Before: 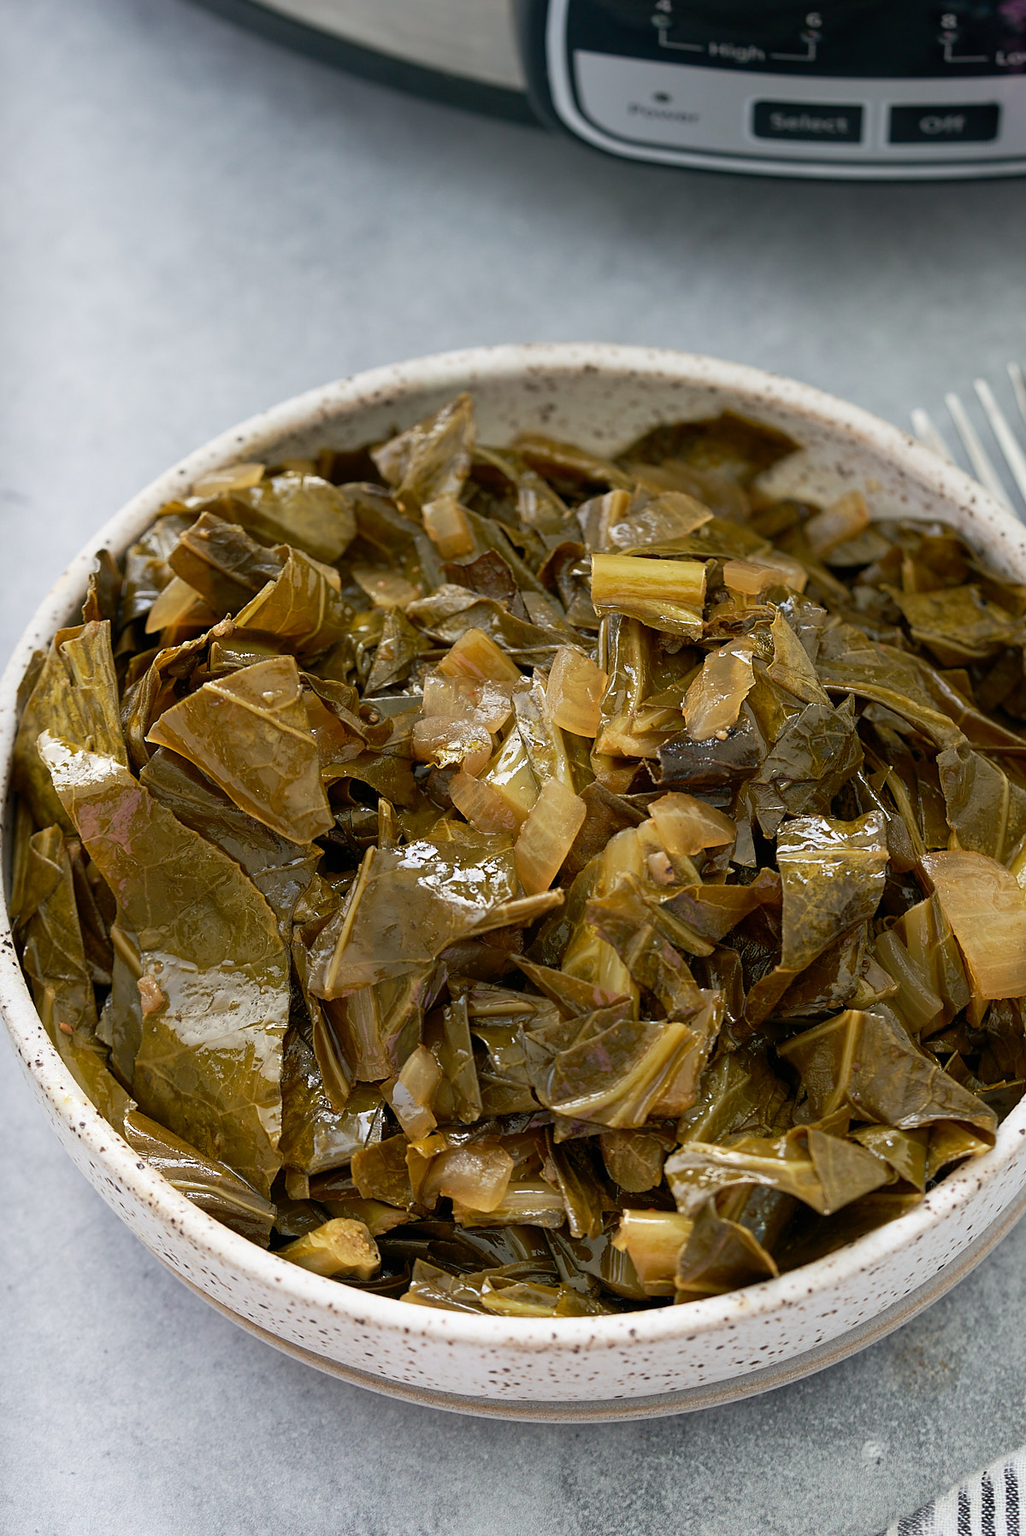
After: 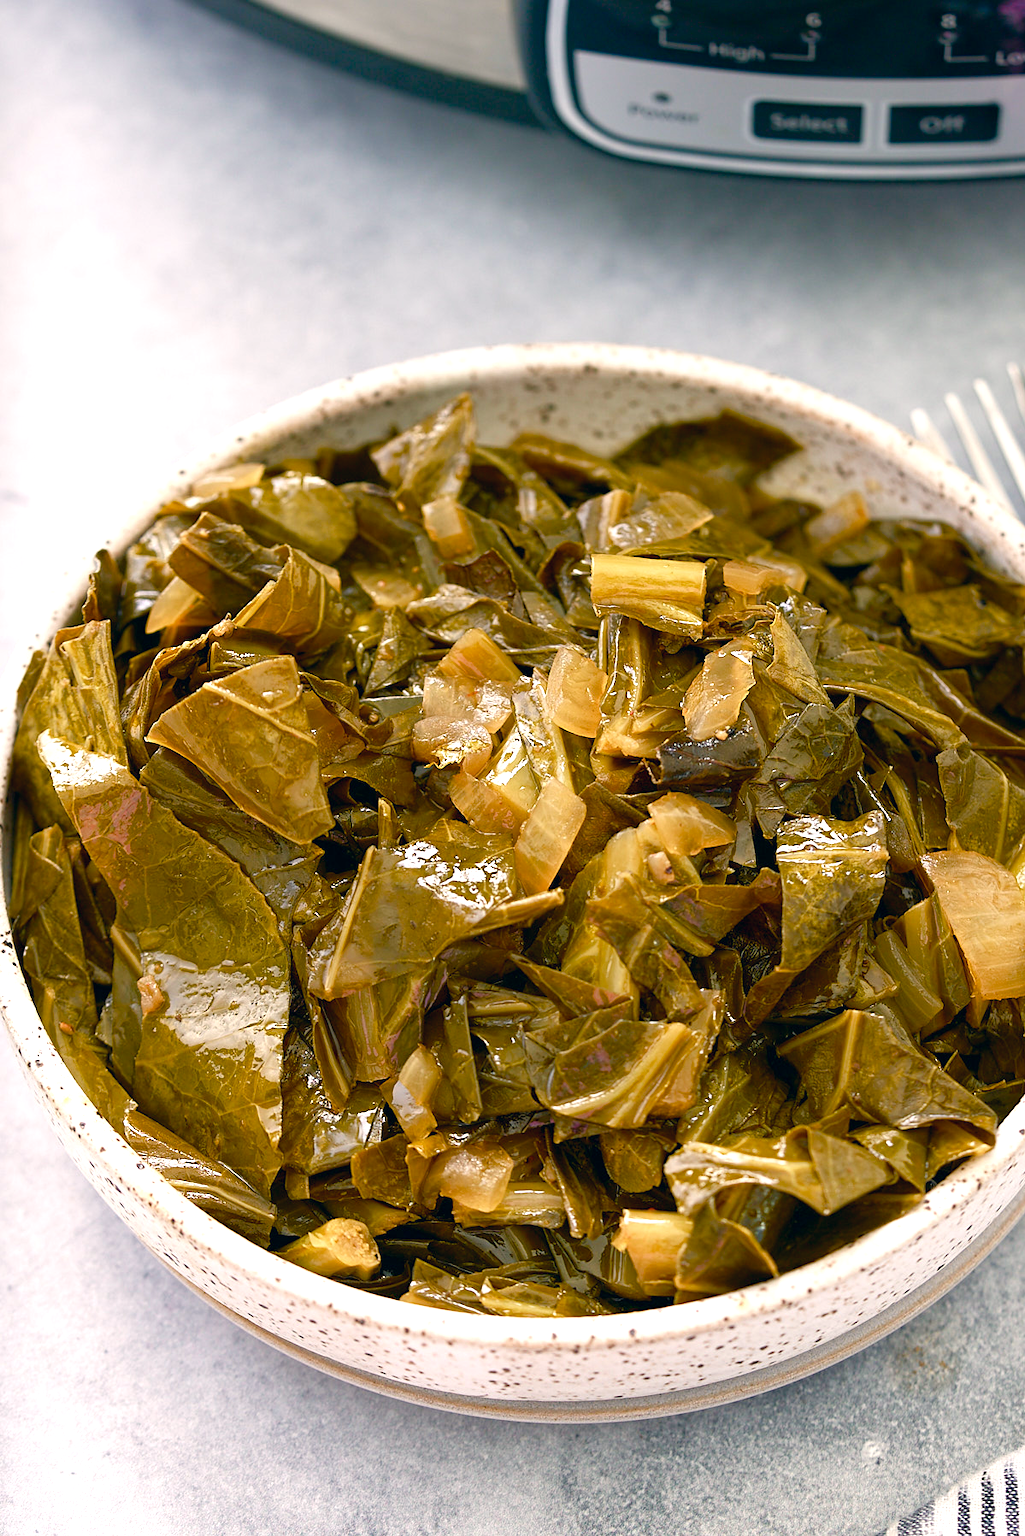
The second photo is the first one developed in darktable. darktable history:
tone equalizer: edges refinement/feathering 500, mask exposure compensation -1.57 EV, preserve details no
color correction: highlights a* 5.45, highlights b* 5.35, shadows a* -4.22, shadows b* -5.06
color balance rgb: perceptual saturation grading › global saturation 0.572%, perceptual saturation grading › highlights -17.832%, perceptual saturation grading › mid-tones 33.473%, perceptual saturation grading › shadows 50.554%, global vibrance 20%
exposure: black level correction 0, exposure 0.692 EV, compensate highlight preservation false
